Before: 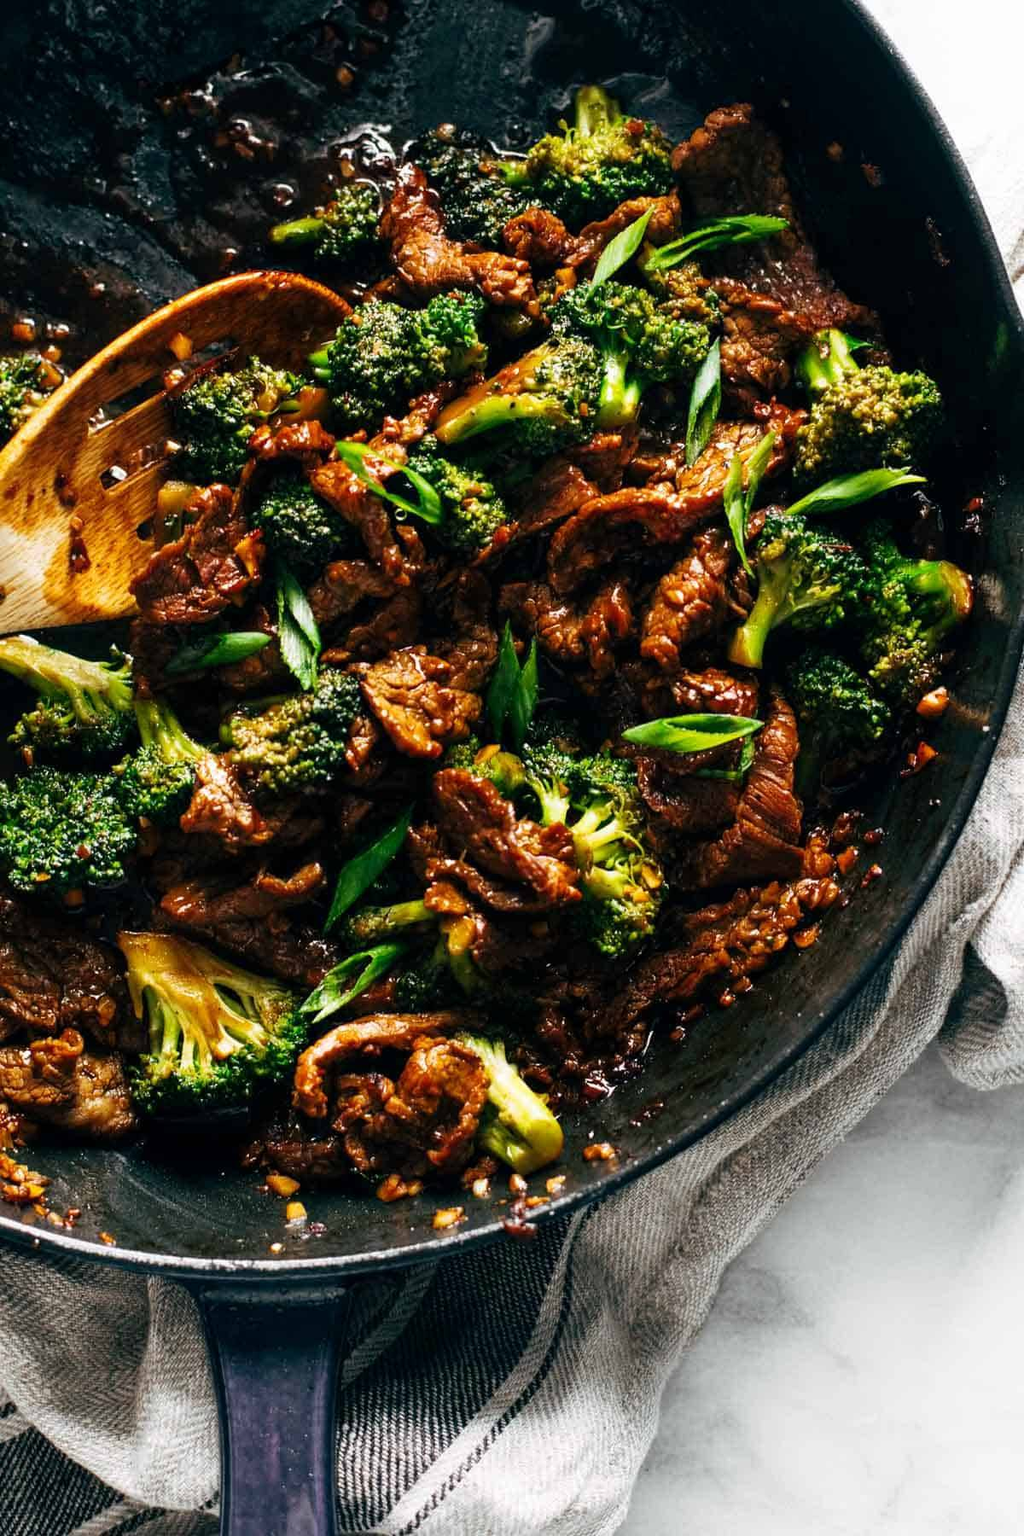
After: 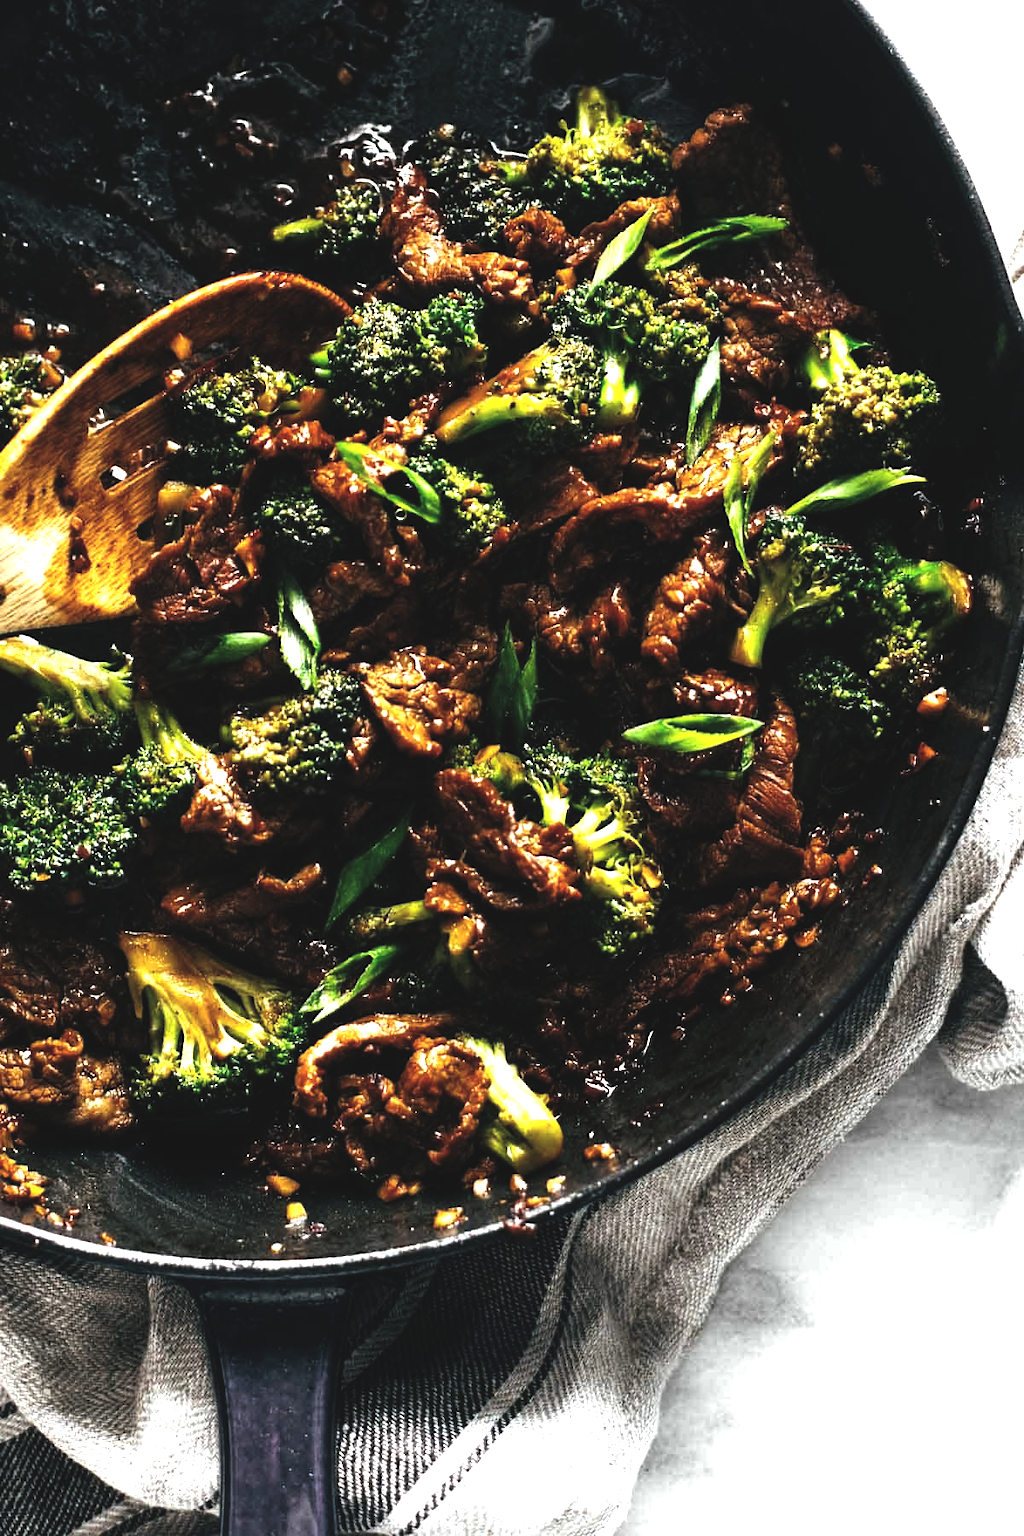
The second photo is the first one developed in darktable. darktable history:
exposure: black level correction -0.023, exposure -0.039 EV, compensate highlight preservation false
levels: levels [0.044, 0.475, 0.791]
